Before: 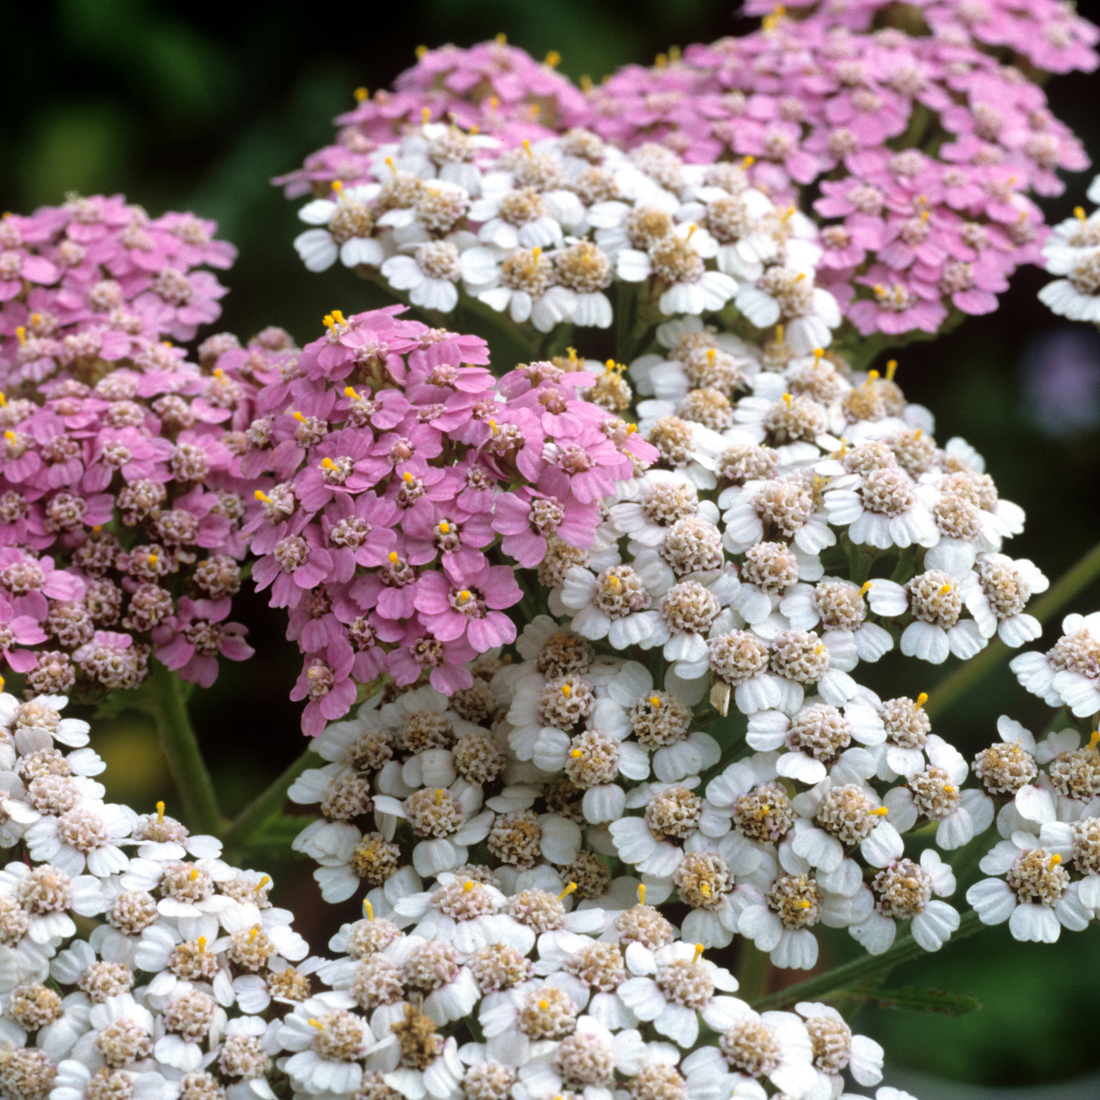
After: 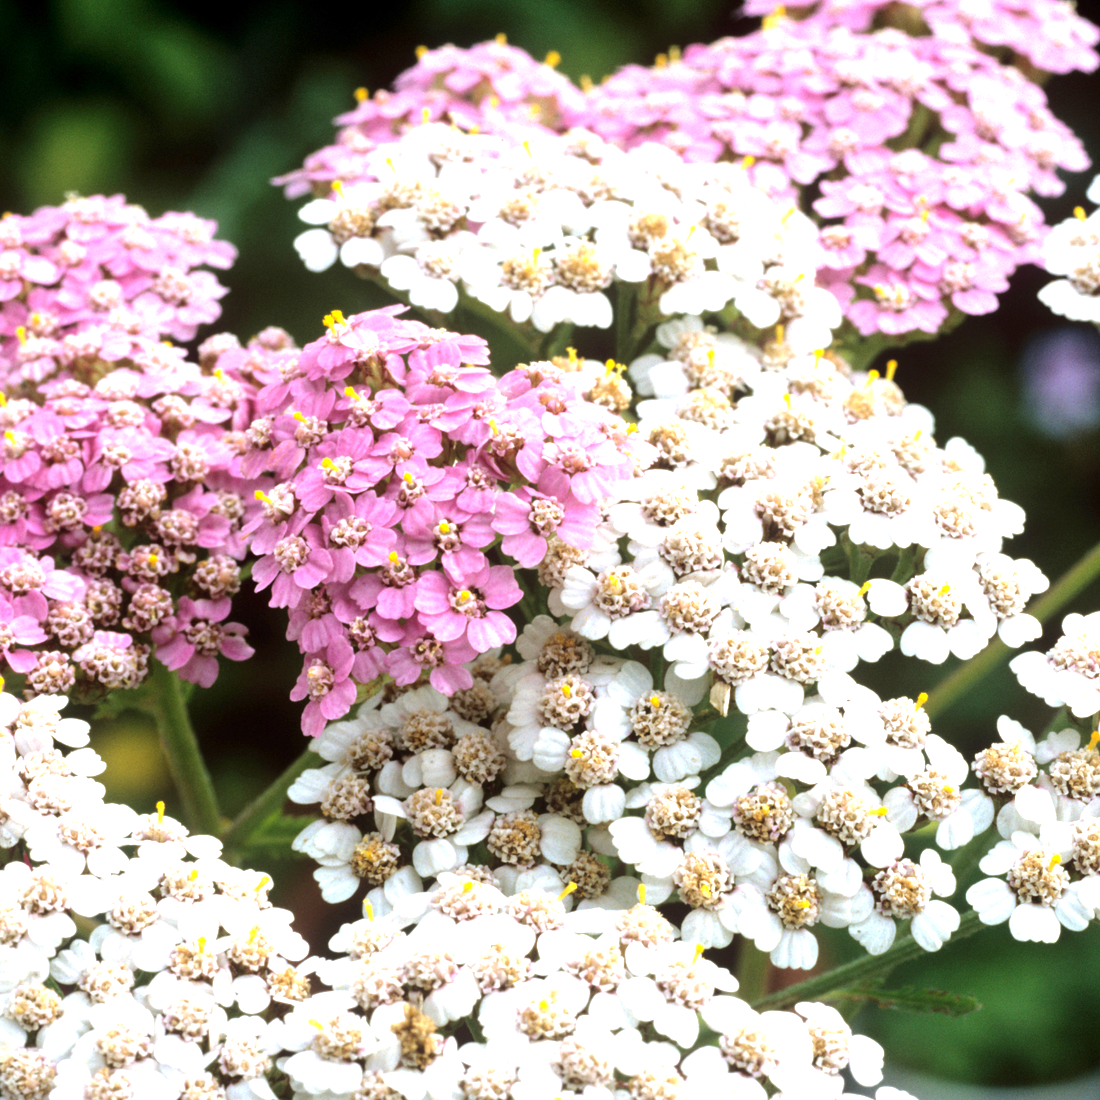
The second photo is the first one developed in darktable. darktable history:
exposure: exposure 1.248 EV, compensate highlight preservation false
